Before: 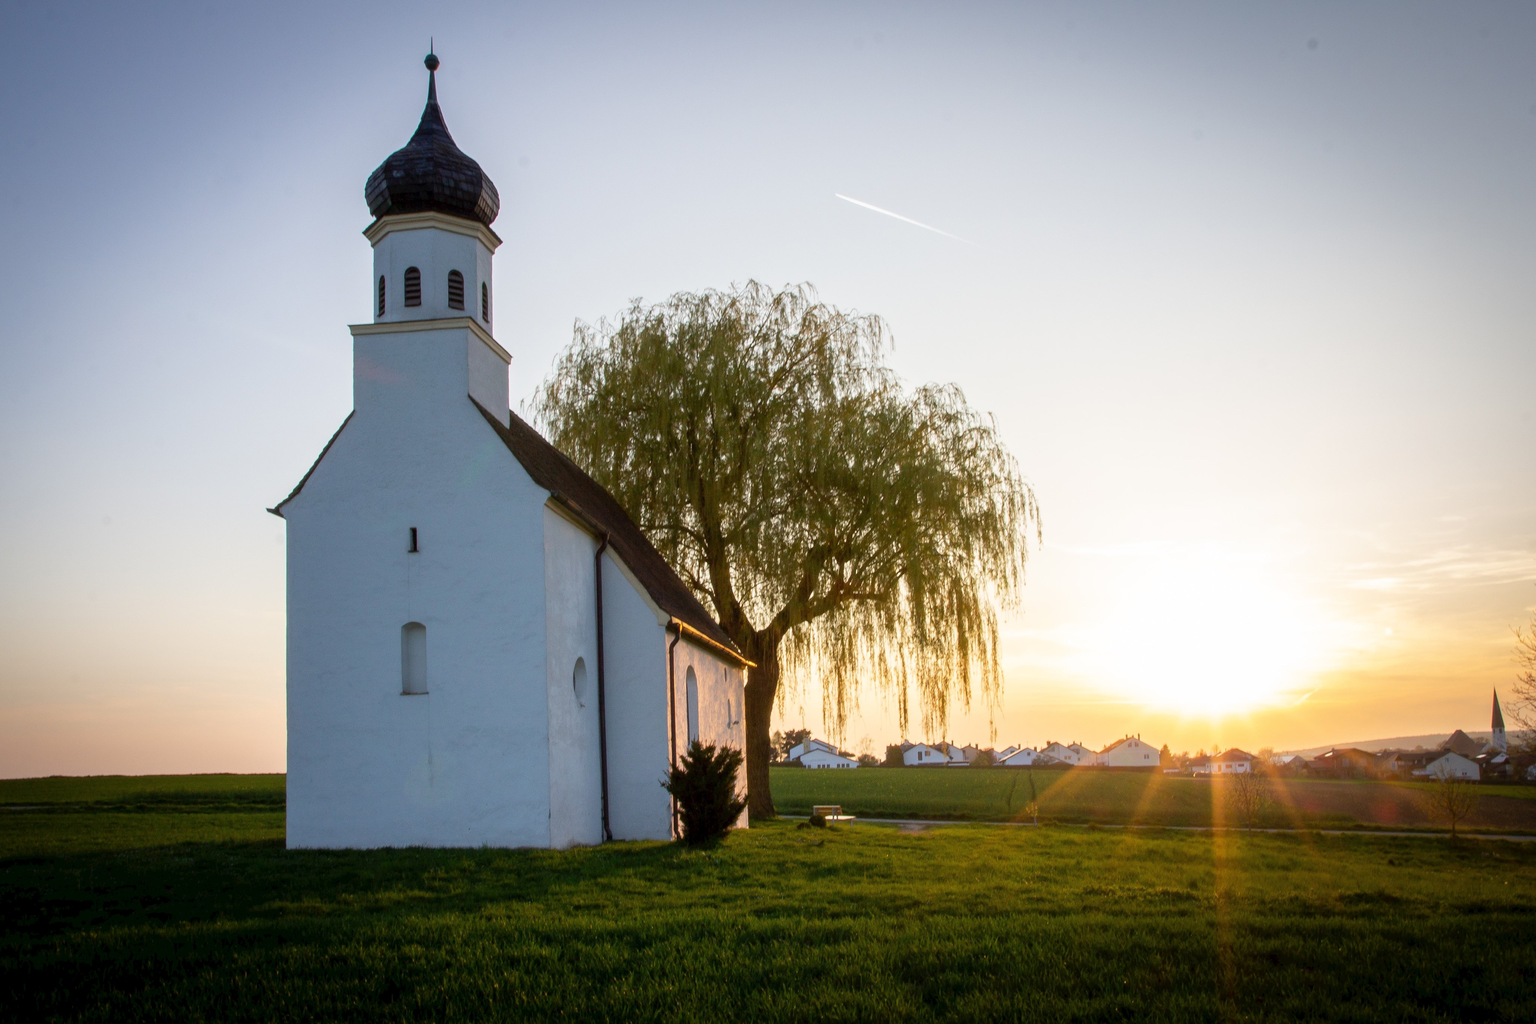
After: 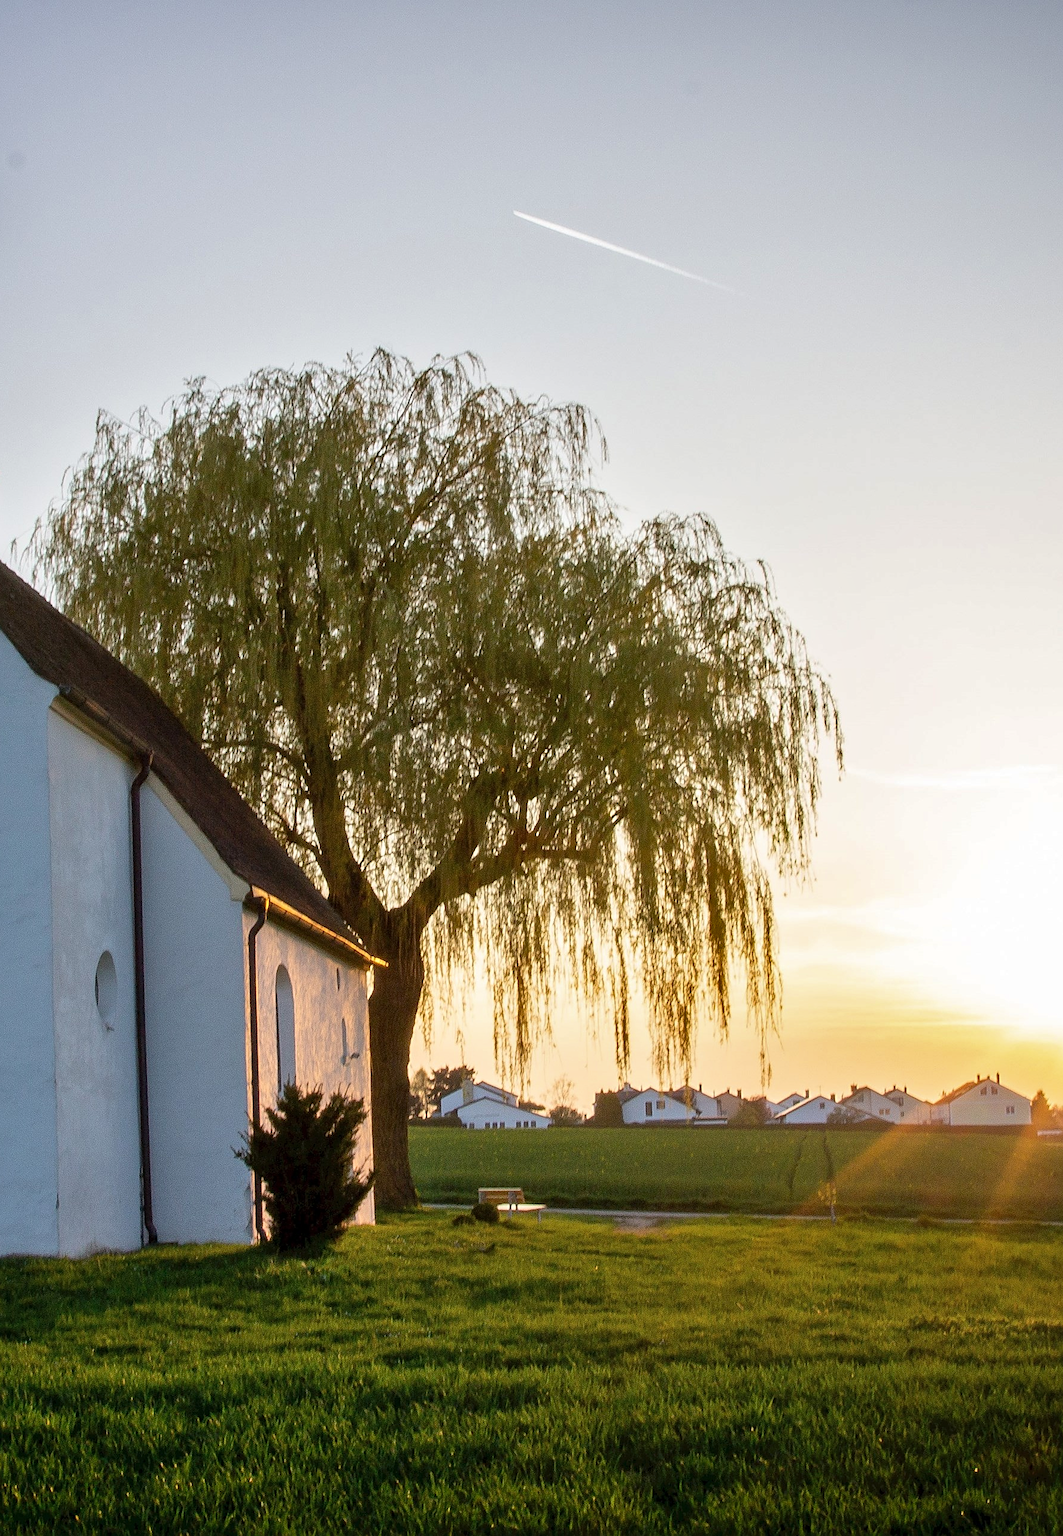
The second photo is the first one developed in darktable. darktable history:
crop: left 33.452%, top 6.025%, right 23.155%
shadows and highlights: soften with gaussian
sharpen: on, module defaults
